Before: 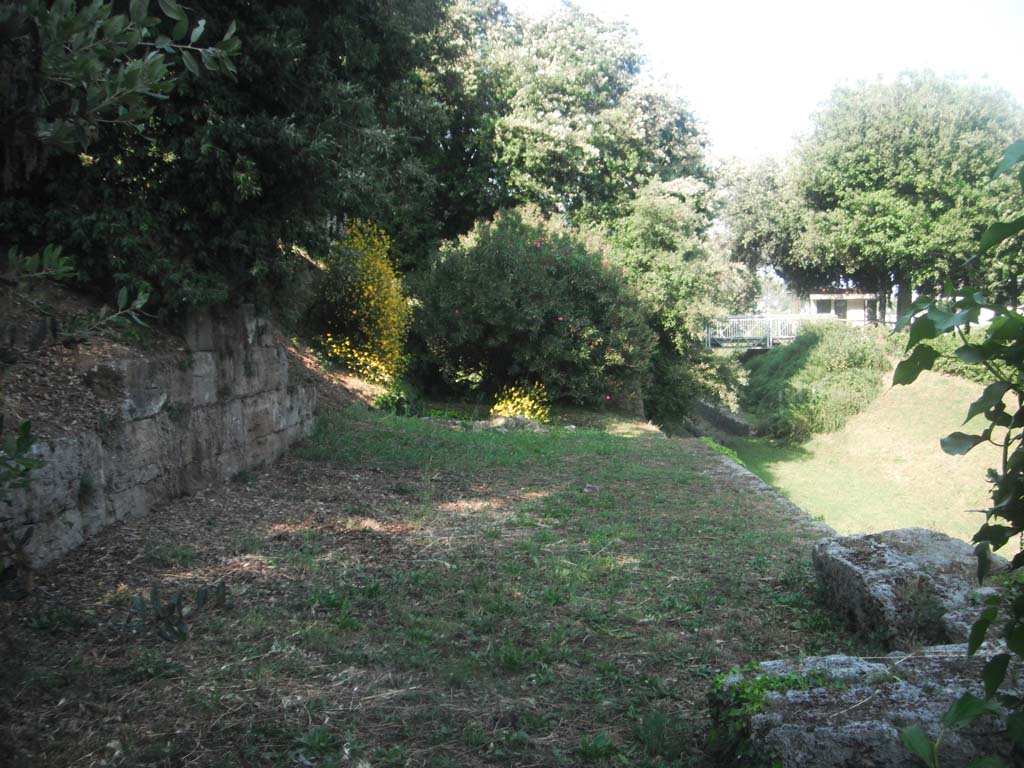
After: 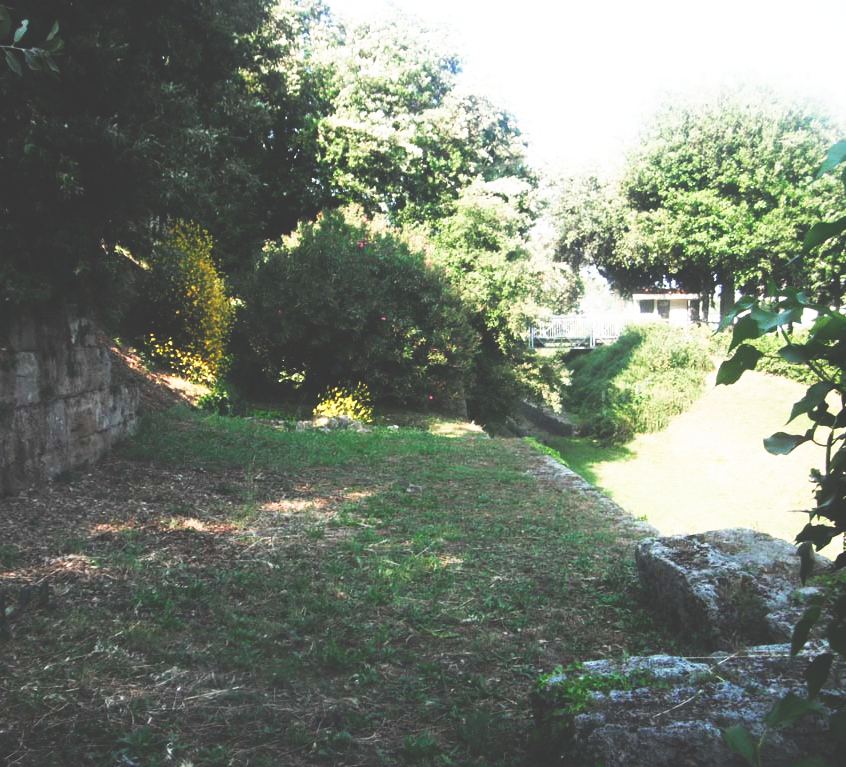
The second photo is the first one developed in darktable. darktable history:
base curve: curves: ch0 [(0, 0.036) (0.007, 0.037) (0.604, 0.887) (1, 1)], preserve colors none
crop: left 17.331%, bottom 0.051%
